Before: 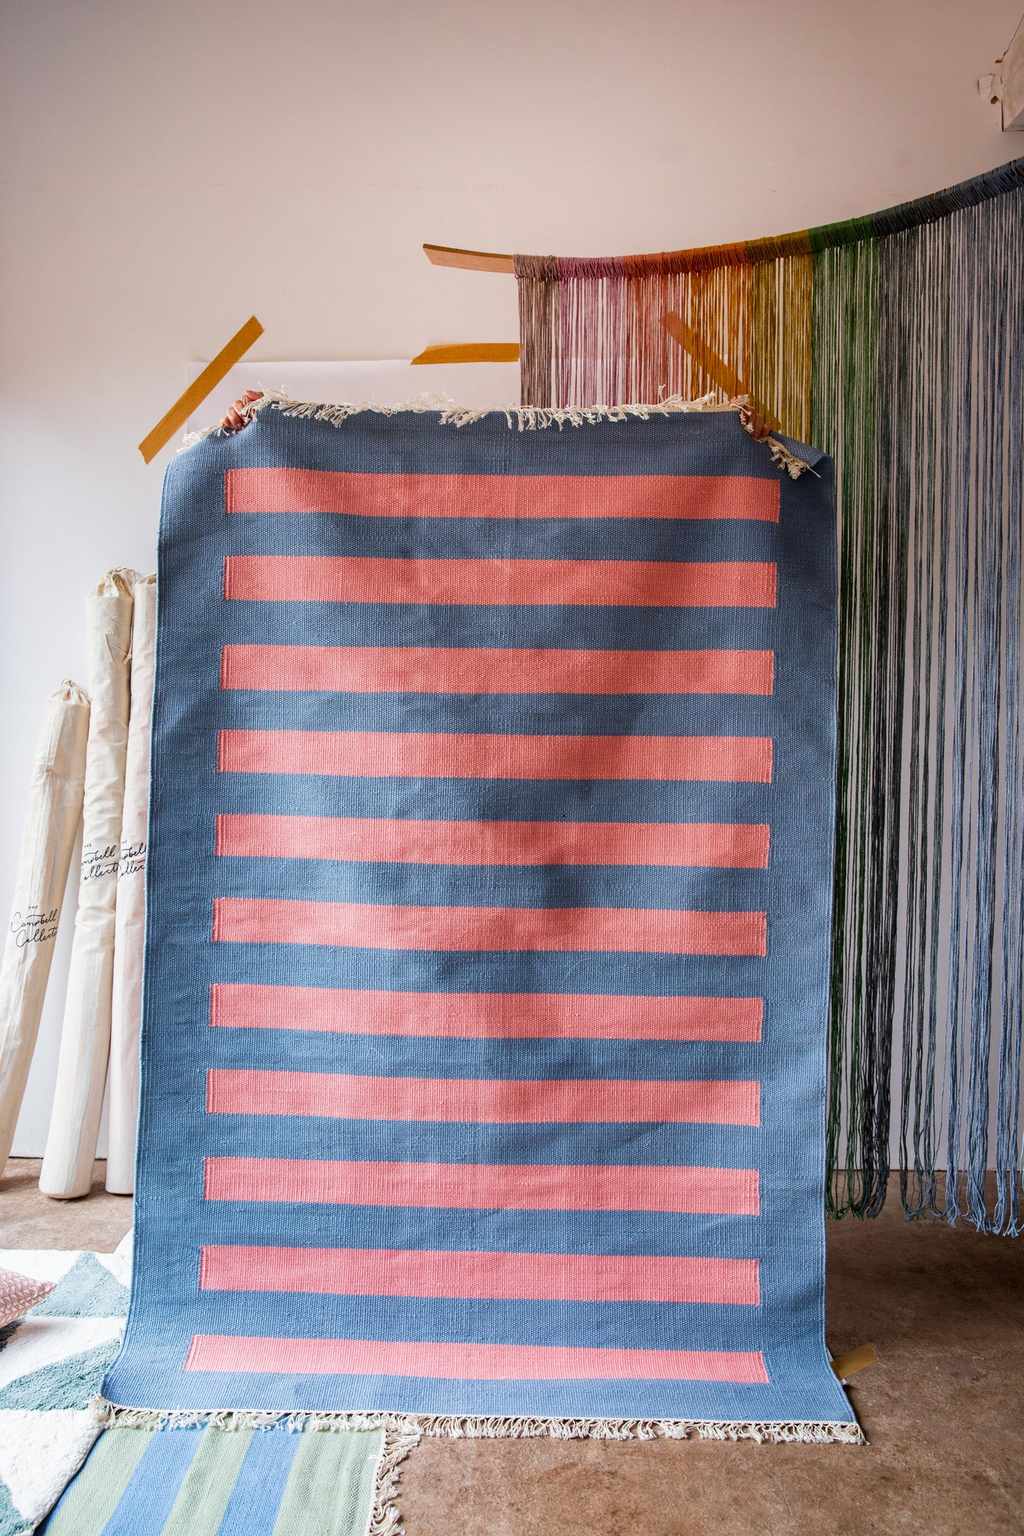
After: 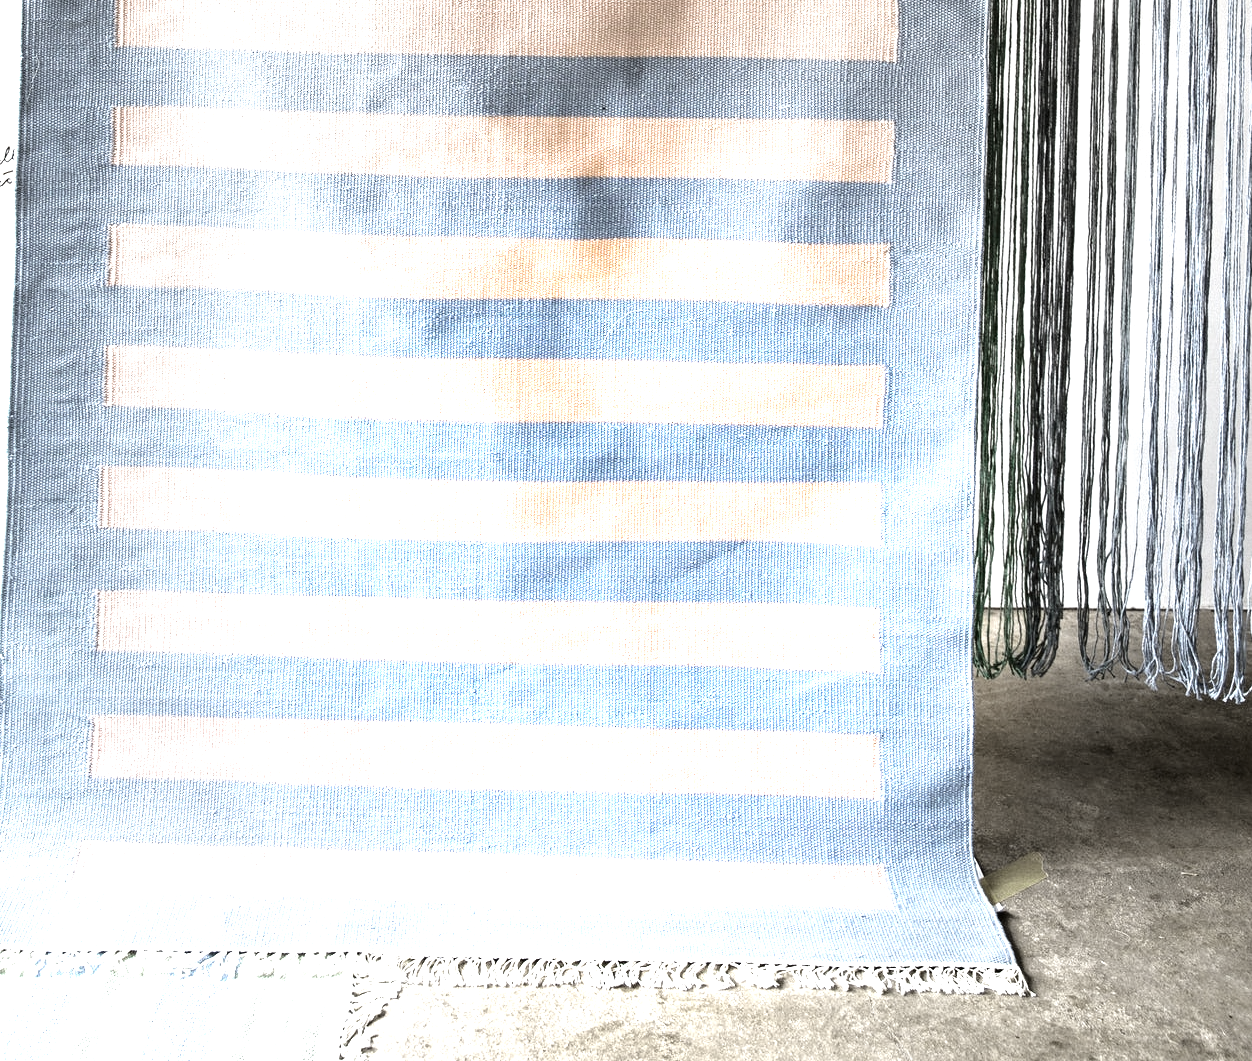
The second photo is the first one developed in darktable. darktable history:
tone curve: curves: ch1 [(0, 0) (0.173, 0.145) (0.467, 0.477) (0.808, 0.611) (1, 1)]; ch2 [(0, 0) (0.255, 0.314) (0.498, 0.509) (0.694, 0.64) (1, 1)], color space Lab, independent channels, preserve colors none
color zones: curves: ch2 [(0, 0.5) (0.143, 0.517) (0.286, 0.571) (0.429, 0.522) (0.571, 0.5) (0.714, 0.5) (0.857, 0.5) (1, 0.5)]
crop and rotate: left 13.306%, top 48.129%, bottom 2.928%
color calibration: illuminant Planckian (black body), x 0.351, y 0.352, temperature 4794.27 K
exposure: black level correction 0, exposure 2.327 EV, compensate exposure bias true, compensate highlight preservation false
tone equalizer: -8 EV -0.417 EV, -7 EV -0.389 EV, -6 EV -0.333 EV, -5 EV -0.222 EV, -3 EV 0.222 EV, -2 EV 0.333 EV, -1 EV 0.389 EV, +0 EV 0.417 EV, edges refinement/feathering 500, mask exposure compensation -1.57 EV, preserve details no
vignetting: fall-off start 40%, fall-off radius 40%
color contrast: green-magenta contrast 0.96
